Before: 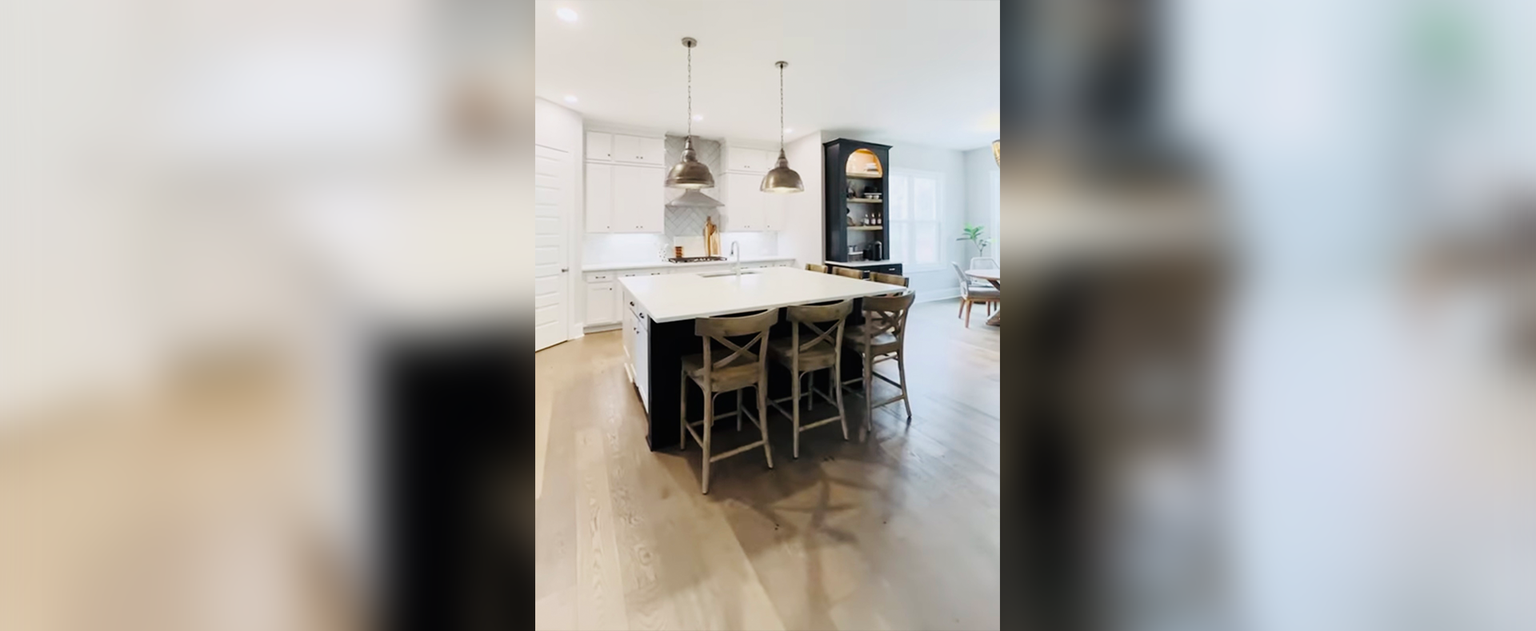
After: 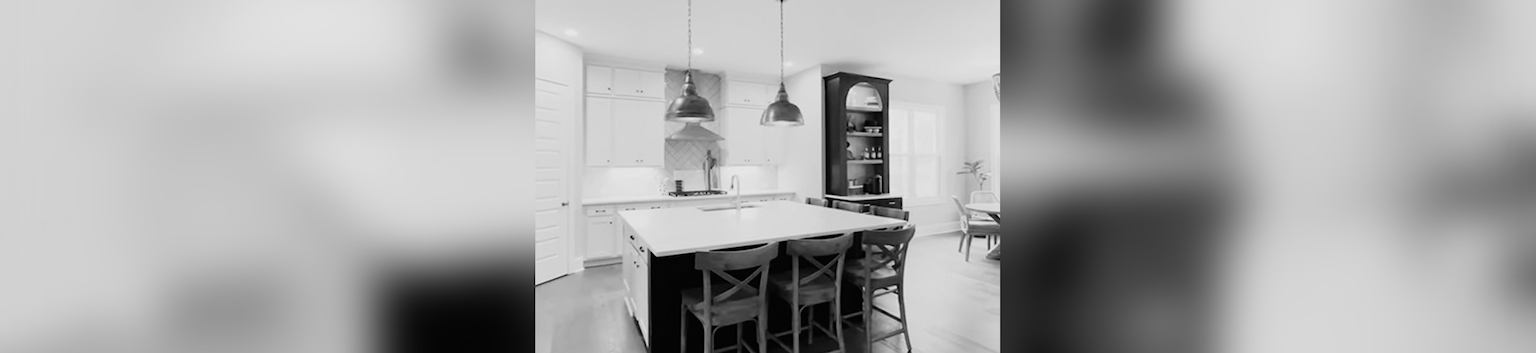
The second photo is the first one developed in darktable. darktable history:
color balance rgb: linear chroma grading › shadows -8%, linear chroma grading › global chroma 10%, perceptual saturation grading › global saturation 2%, perceptual saturation grading › highlights -2%, perceptual saturation grading › mid-tones 4%, perceptual saturation grading › shadows 8%, perceptual brilliance grading › global brilliance 2%, perceptual brilliance grading › highlights -4%, global vibrance 16%, saturation formula JzAzBz (2021)
color calibration: output gray [0.21, 0.42, 0.37, 0], gray › normalize channels true, illuminant same as pipeline (D50), adaptation XYZ, x 0.346, y 0.359, gamut compression 0
crop and rotate: top 10.605%, bottom 33.274%
